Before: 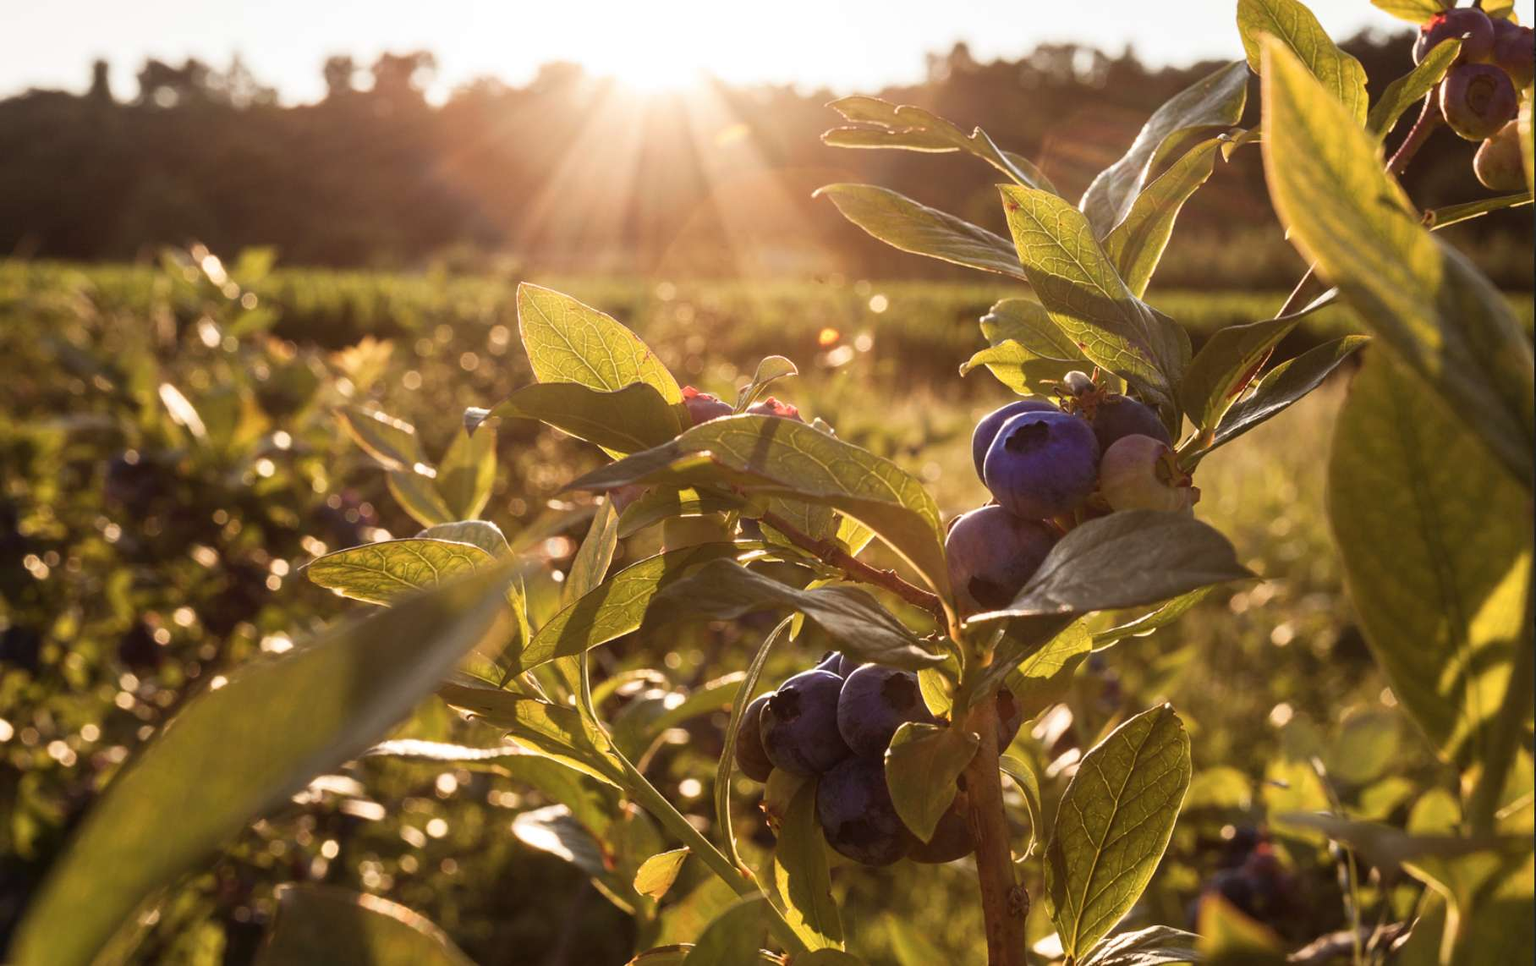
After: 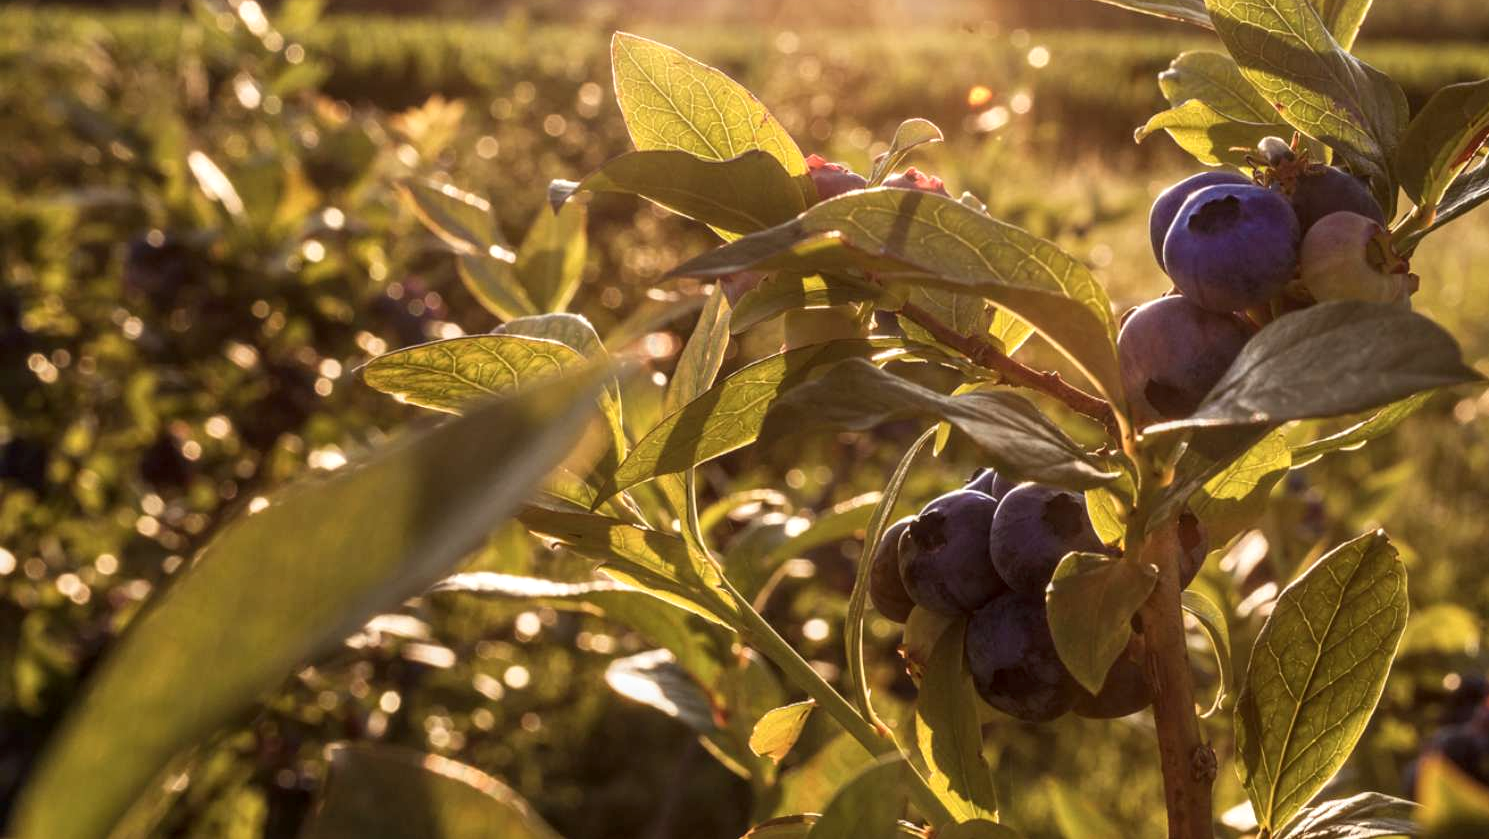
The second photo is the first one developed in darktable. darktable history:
local contrast: on, module defaults
crop: top 26.531%, right 17.959%
